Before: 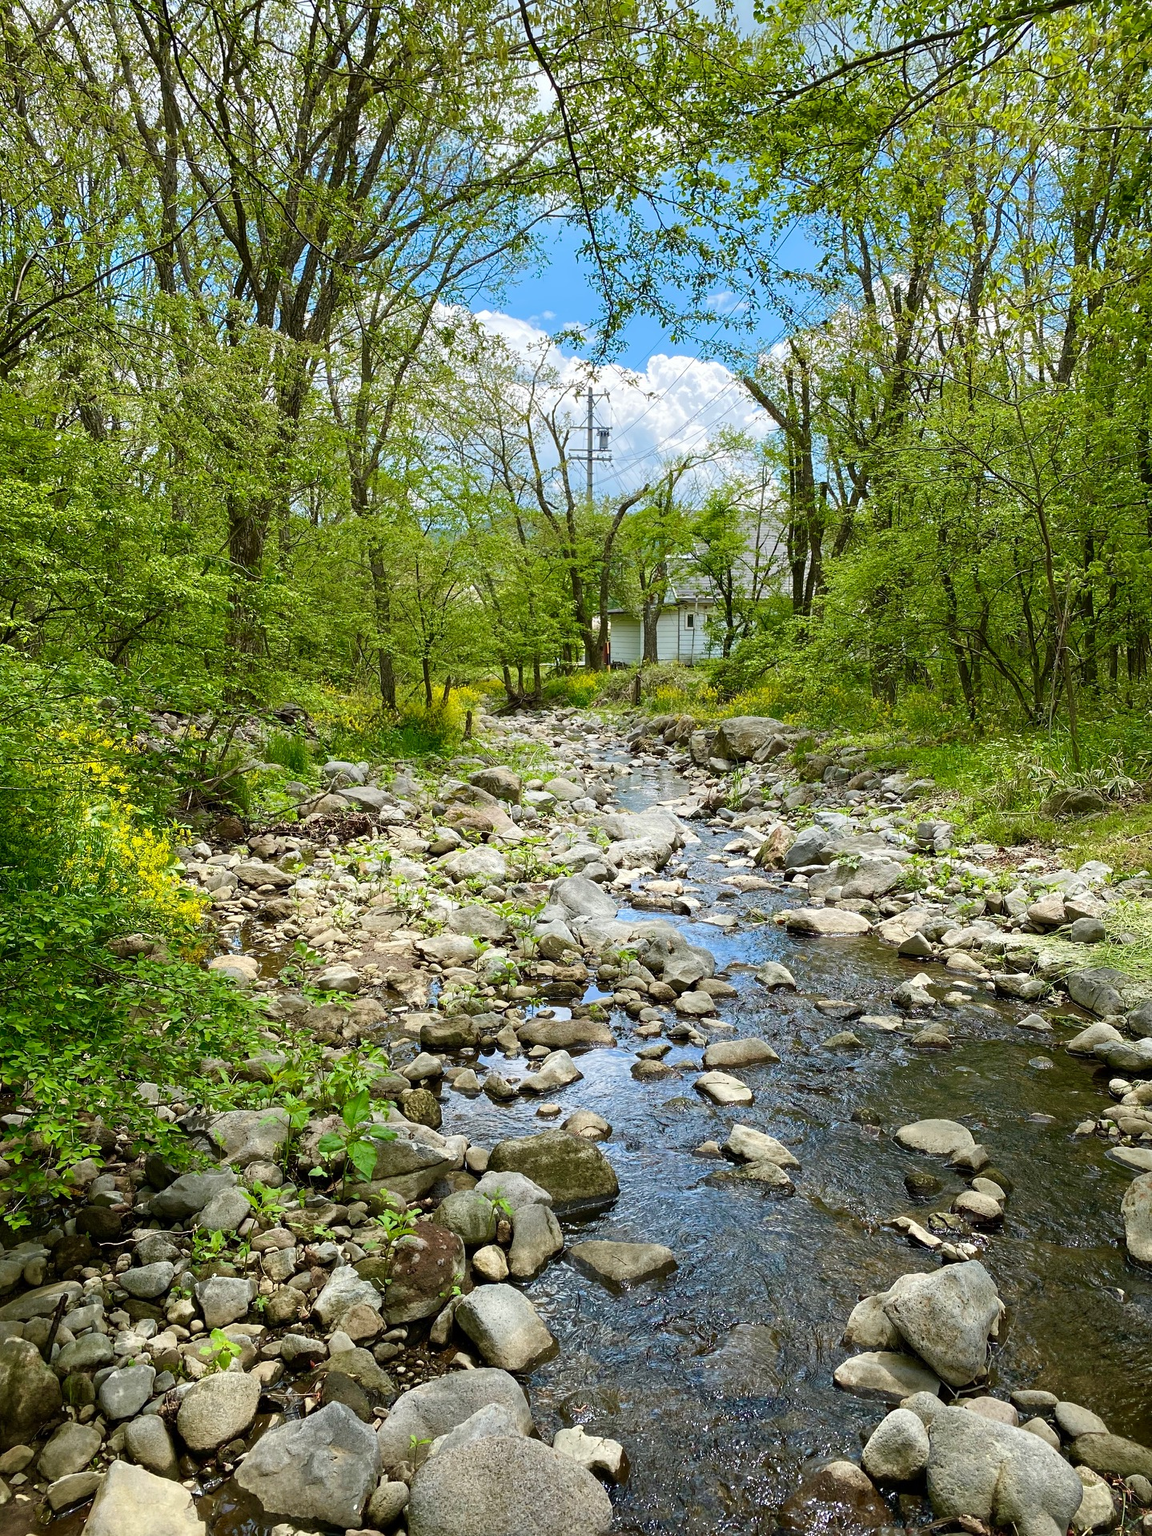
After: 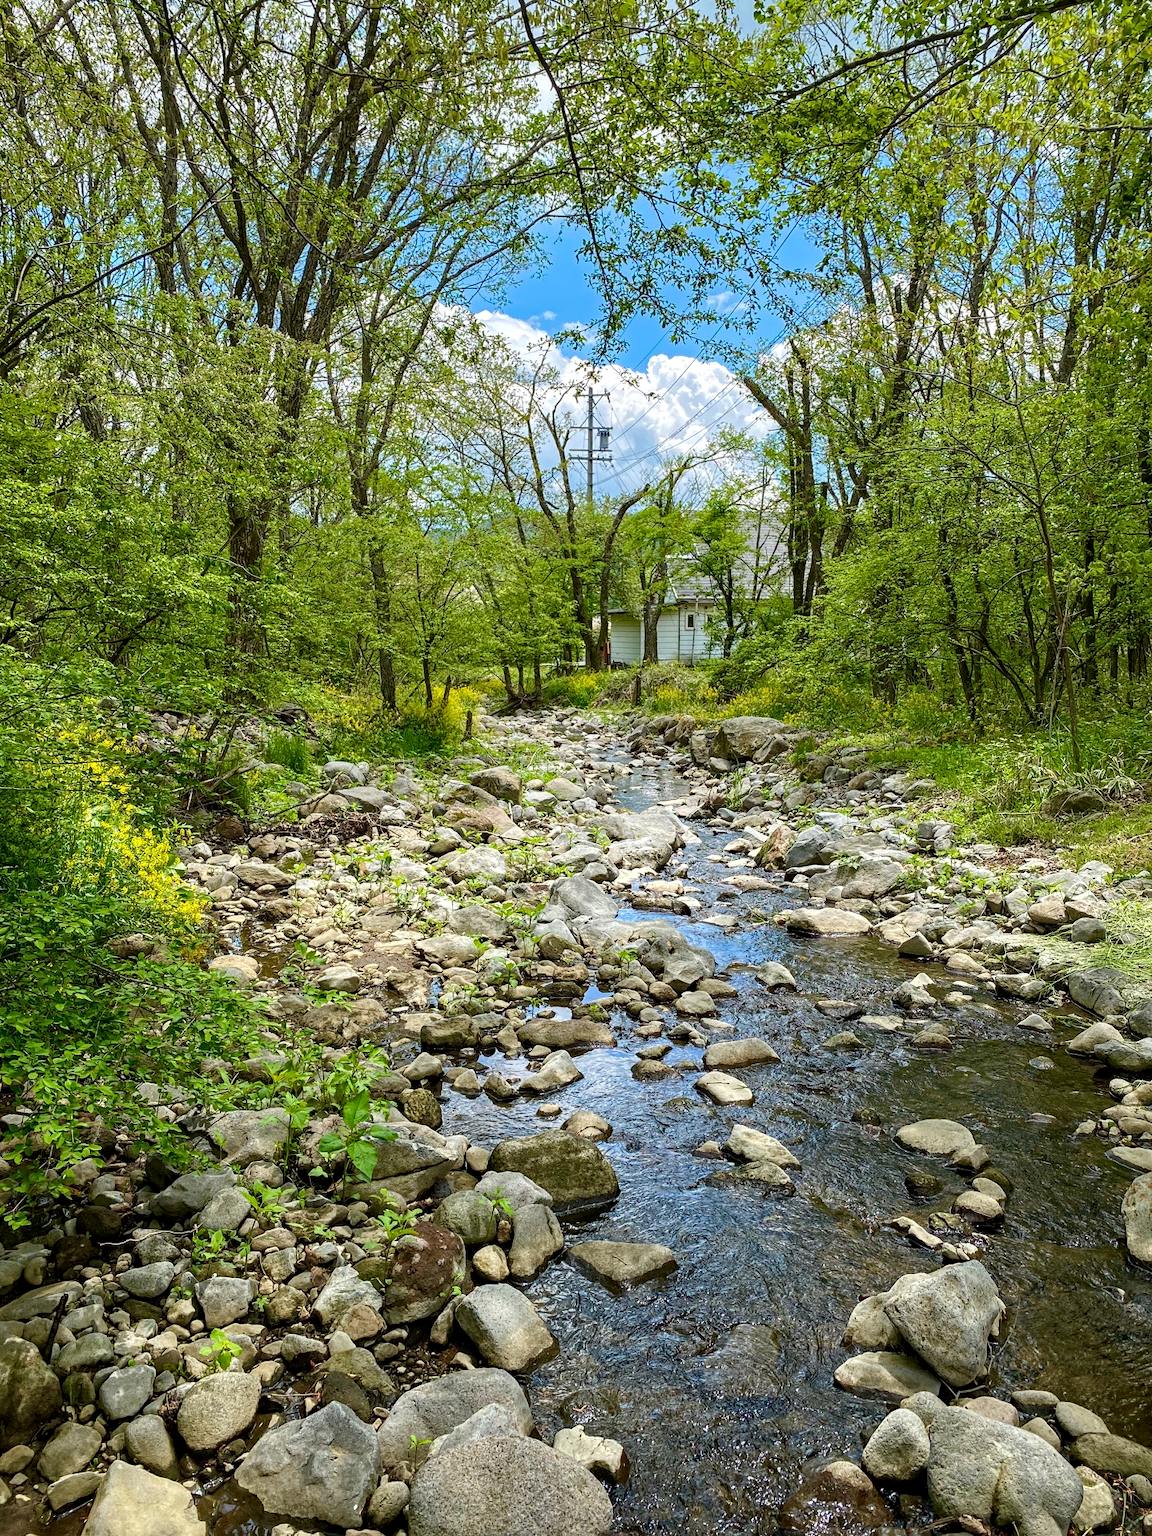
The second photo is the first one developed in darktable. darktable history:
local contrast: on, module defaults
haze removal: strength 0.291, distance 0.245, adaptive false
